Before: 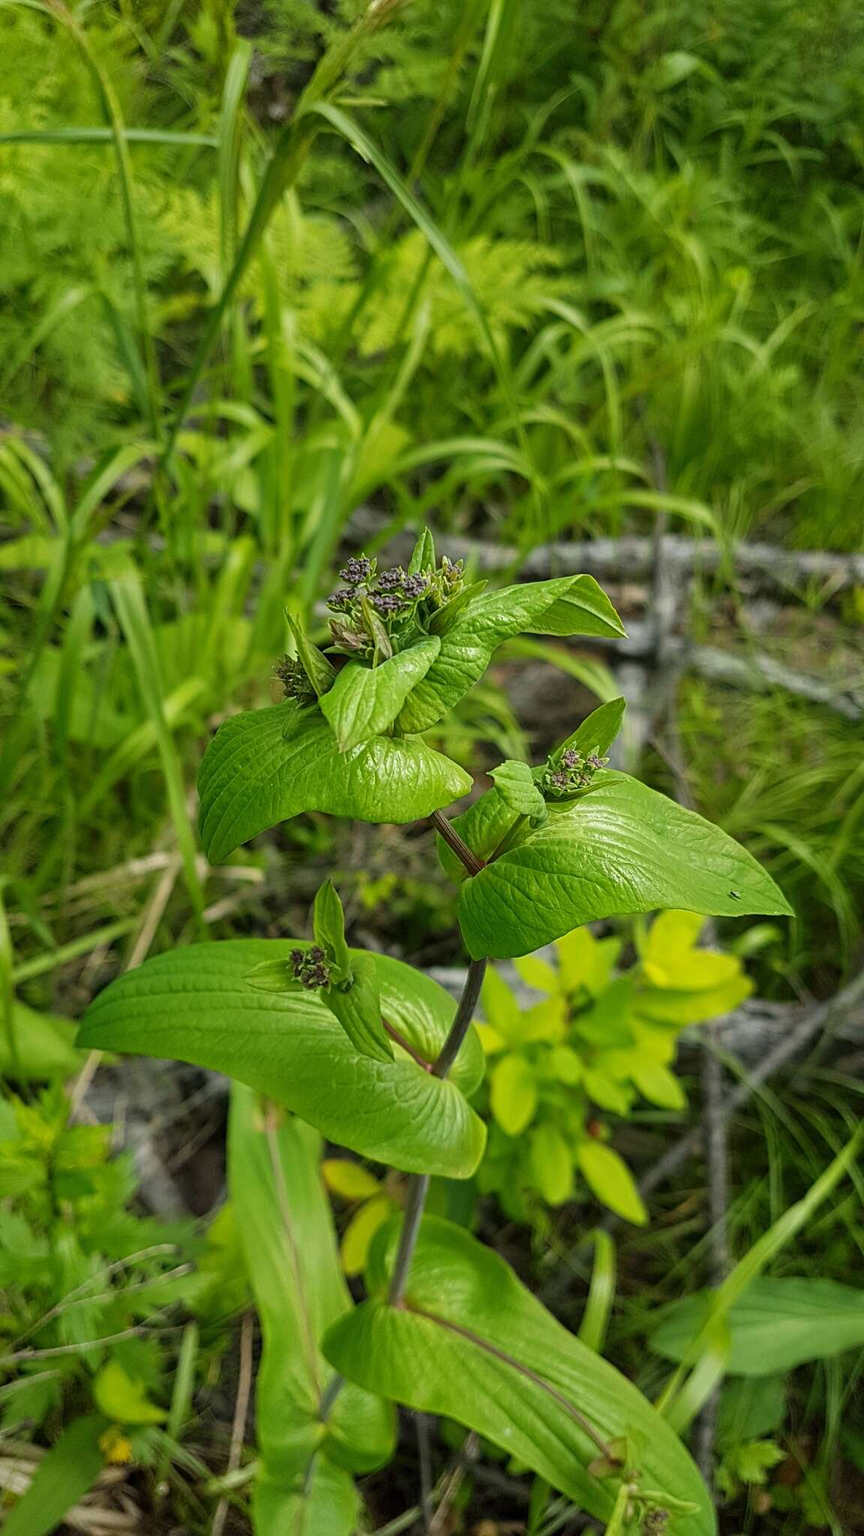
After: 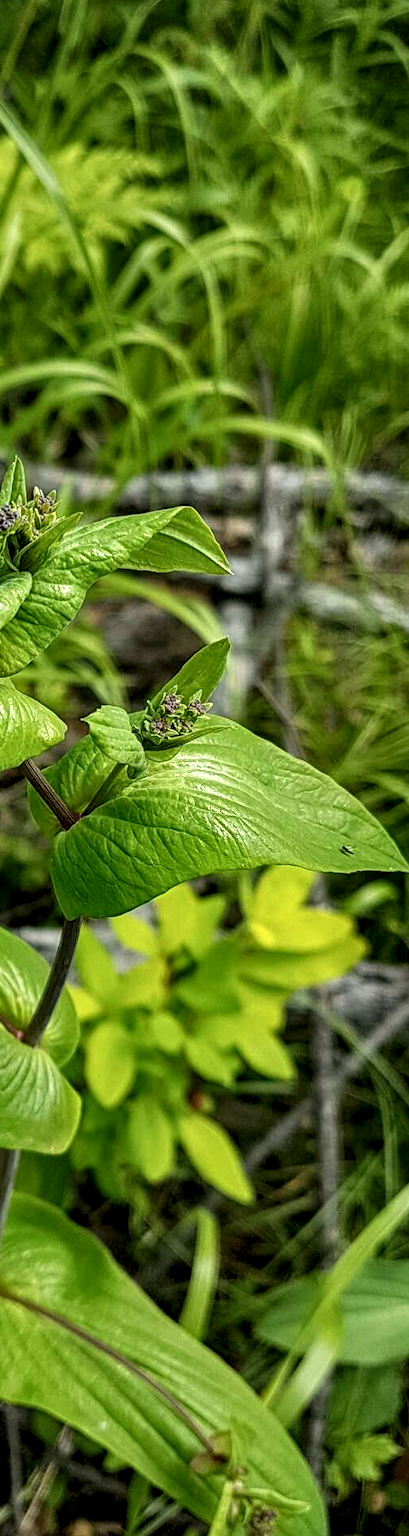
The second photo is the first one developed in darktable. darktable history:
crop: left 47.628%, top 6.643%, right 7.874%
local contrast: highlights 60%, shadows 60%, detail 160%
